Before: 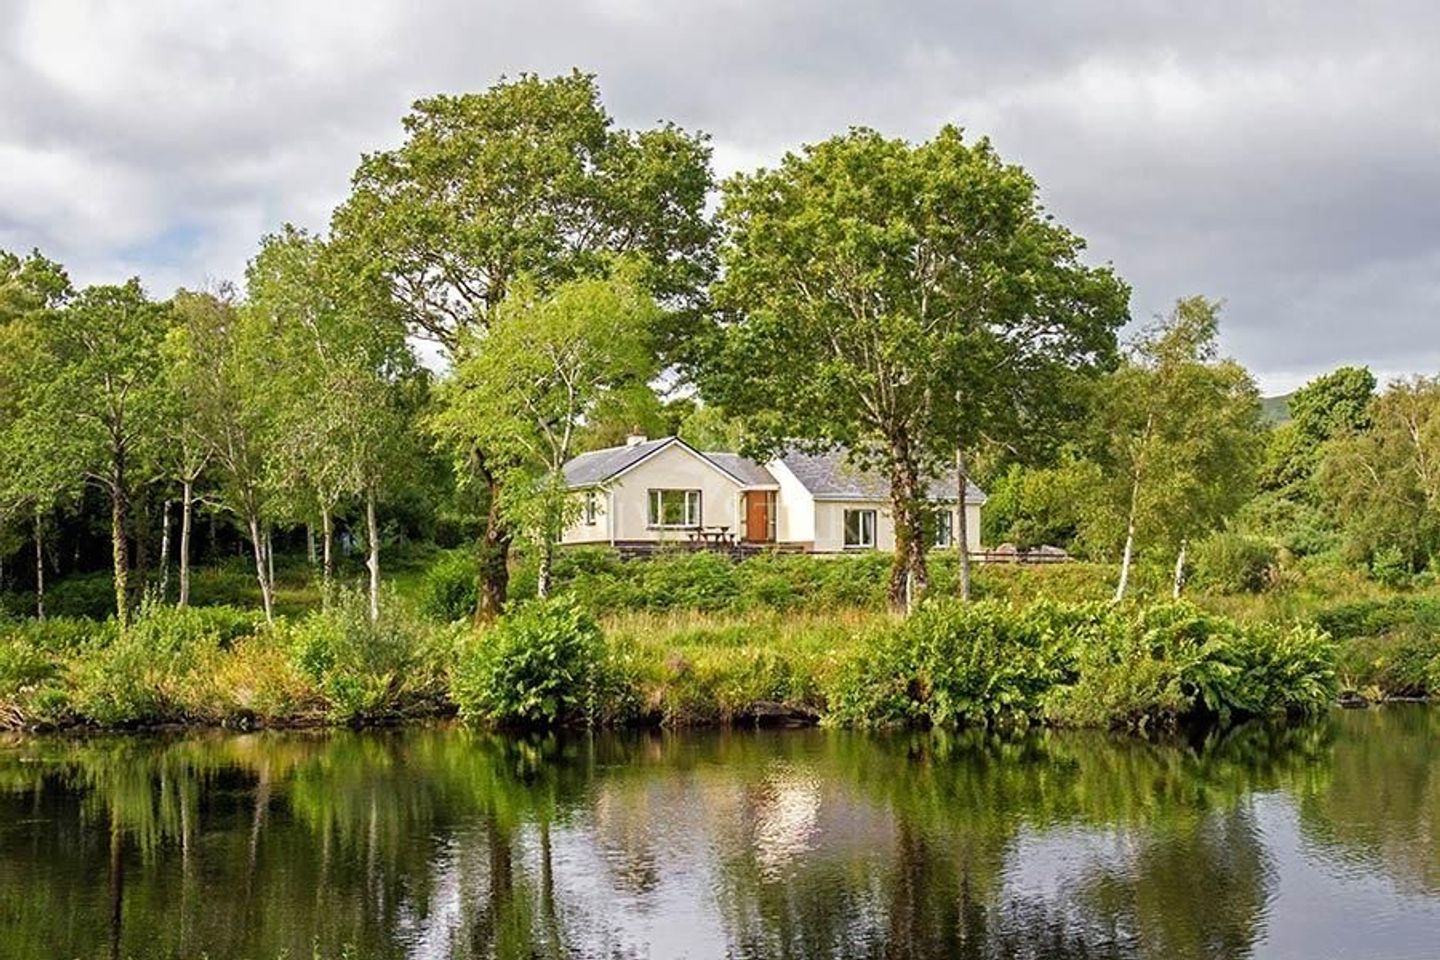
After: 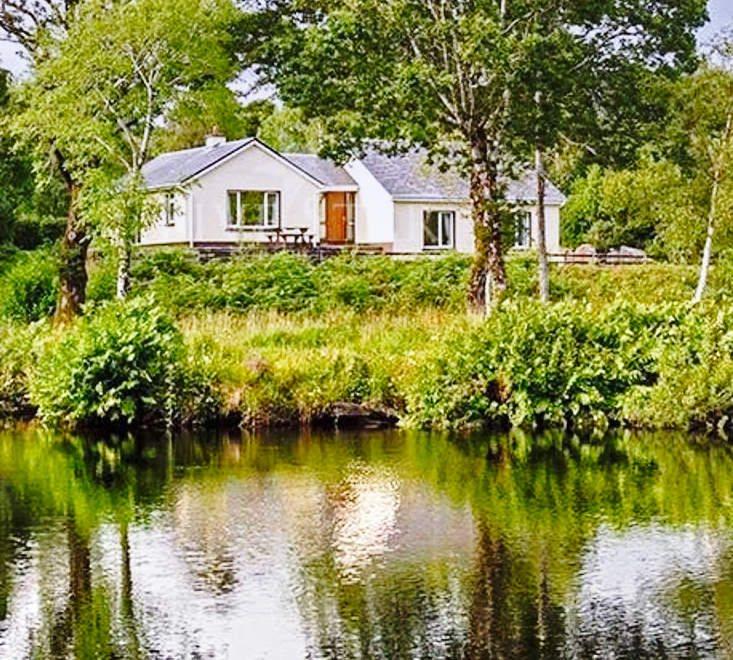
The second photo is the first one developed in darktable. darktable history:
crop and rotate: left 29.237%, top 31.152%, right 19.807%
vibrance: on, module defaults
base curve: curves: ch0 [(0, 0) (0.032, 0.037) (0.105, 0.228) (0.435, 0.76) (0.856, 0.983) (1, 1)], preserve colors none
shadows and highlights: white point adjustment 0.1, highlights -70, soften with gaussian
graduated density: hue 238.83°, saturation 50%
